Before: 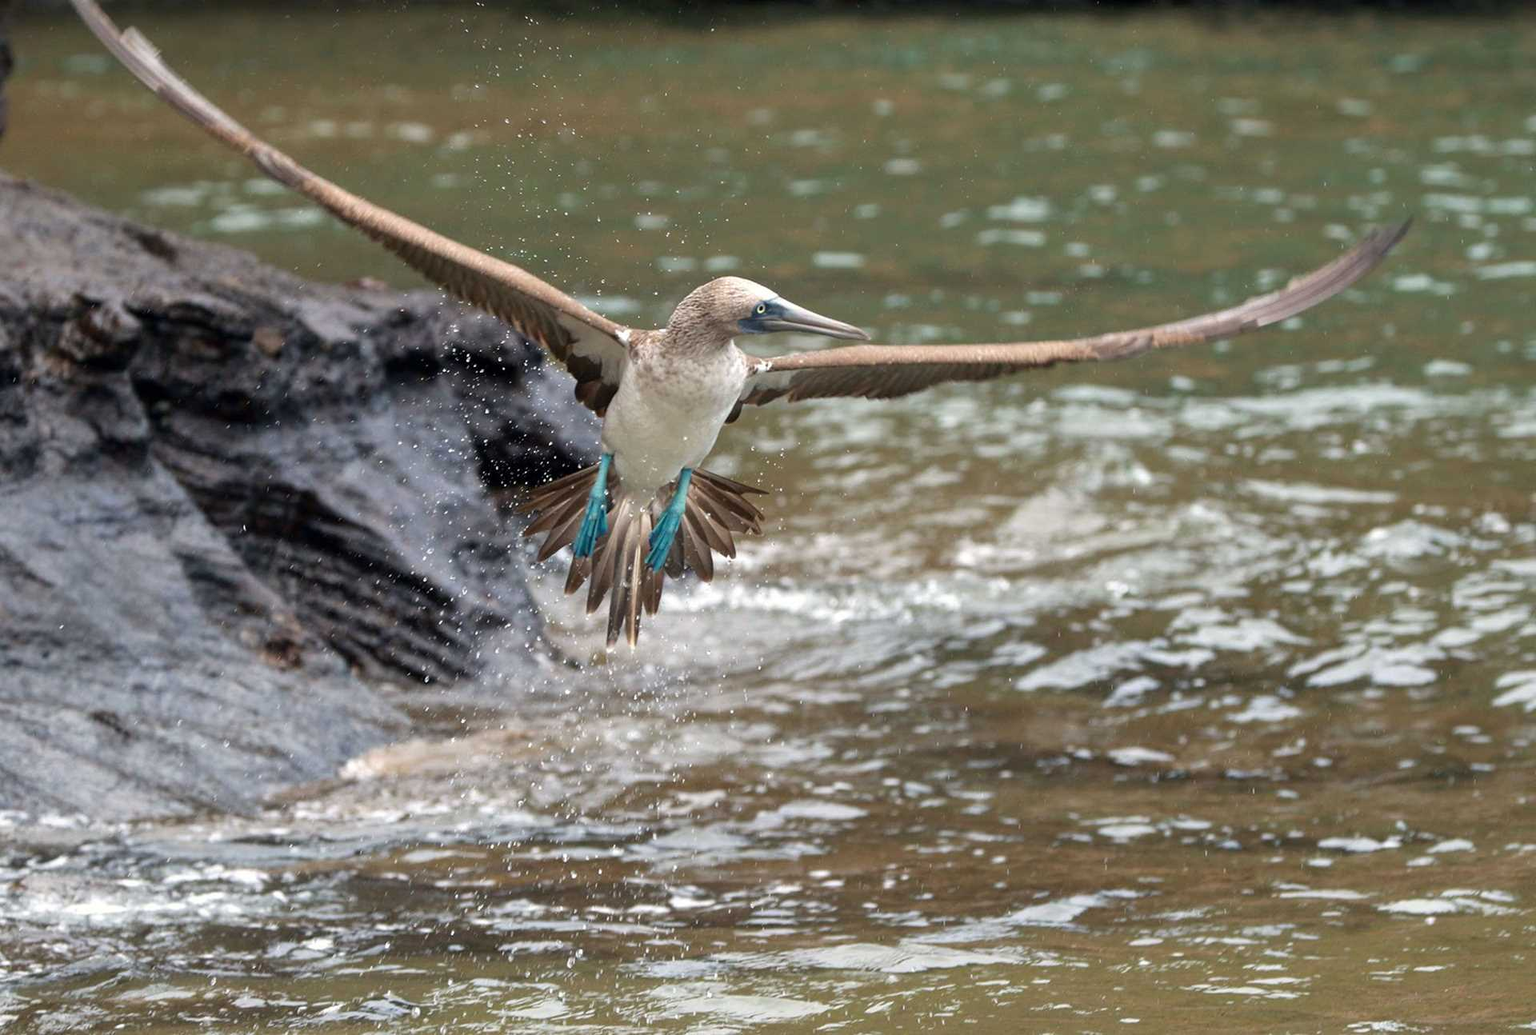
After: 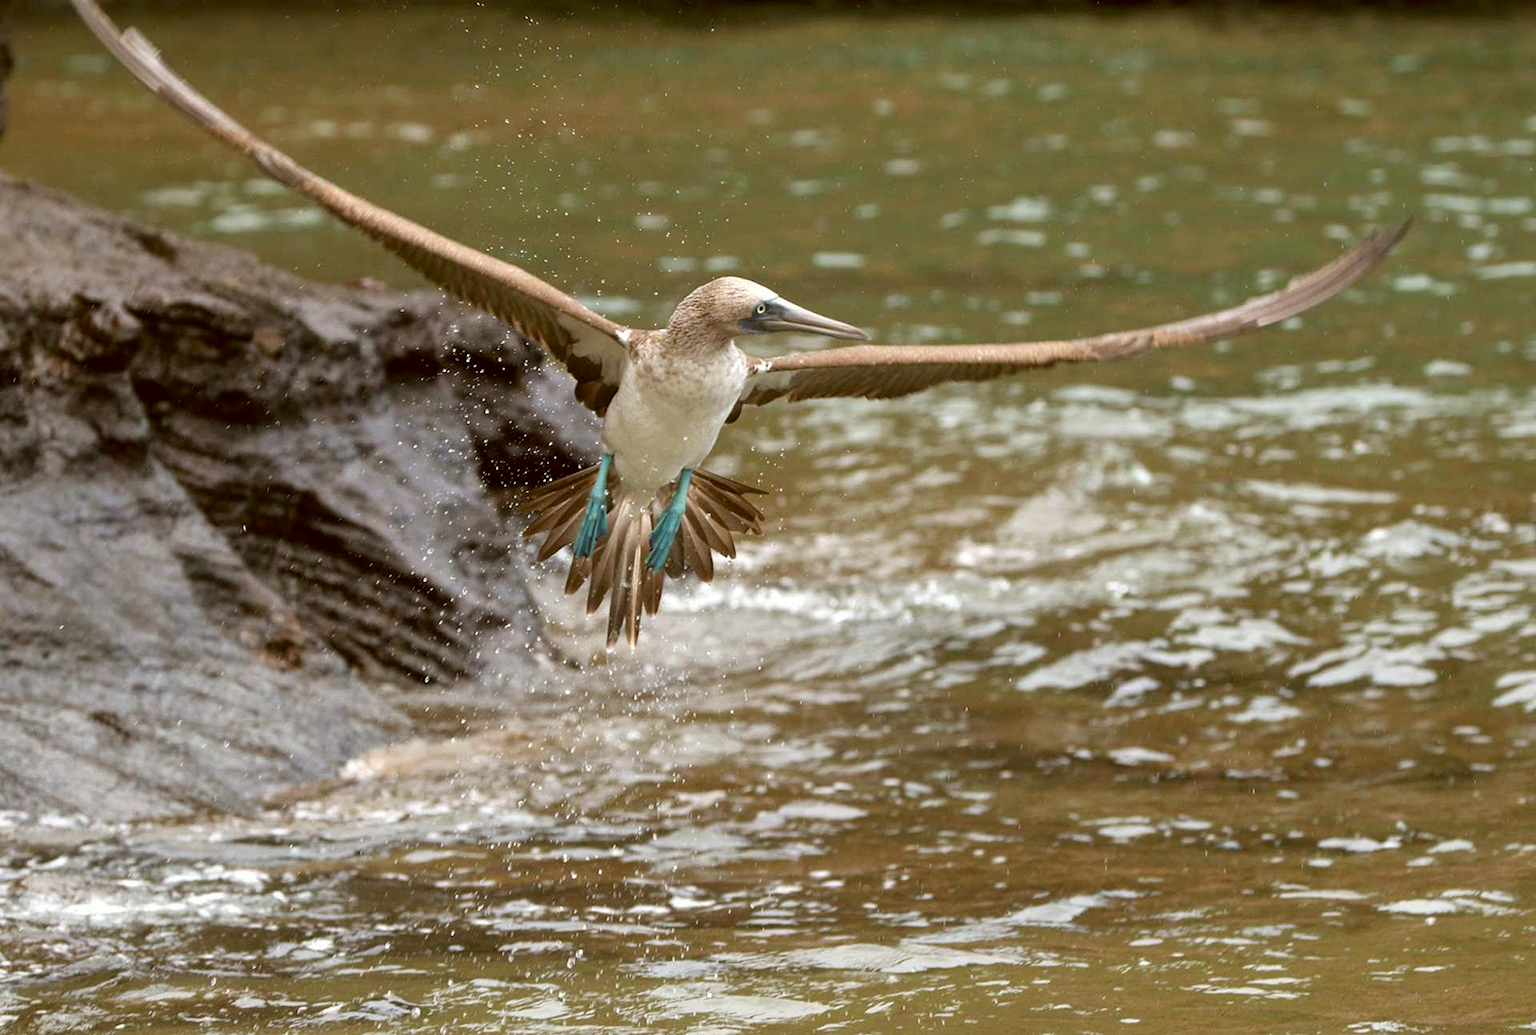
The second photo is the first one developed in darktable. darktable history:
color correction: highlights a* -0.625, highlights b* 0.154, shadows a* 4.66, shadows b* 20.46
